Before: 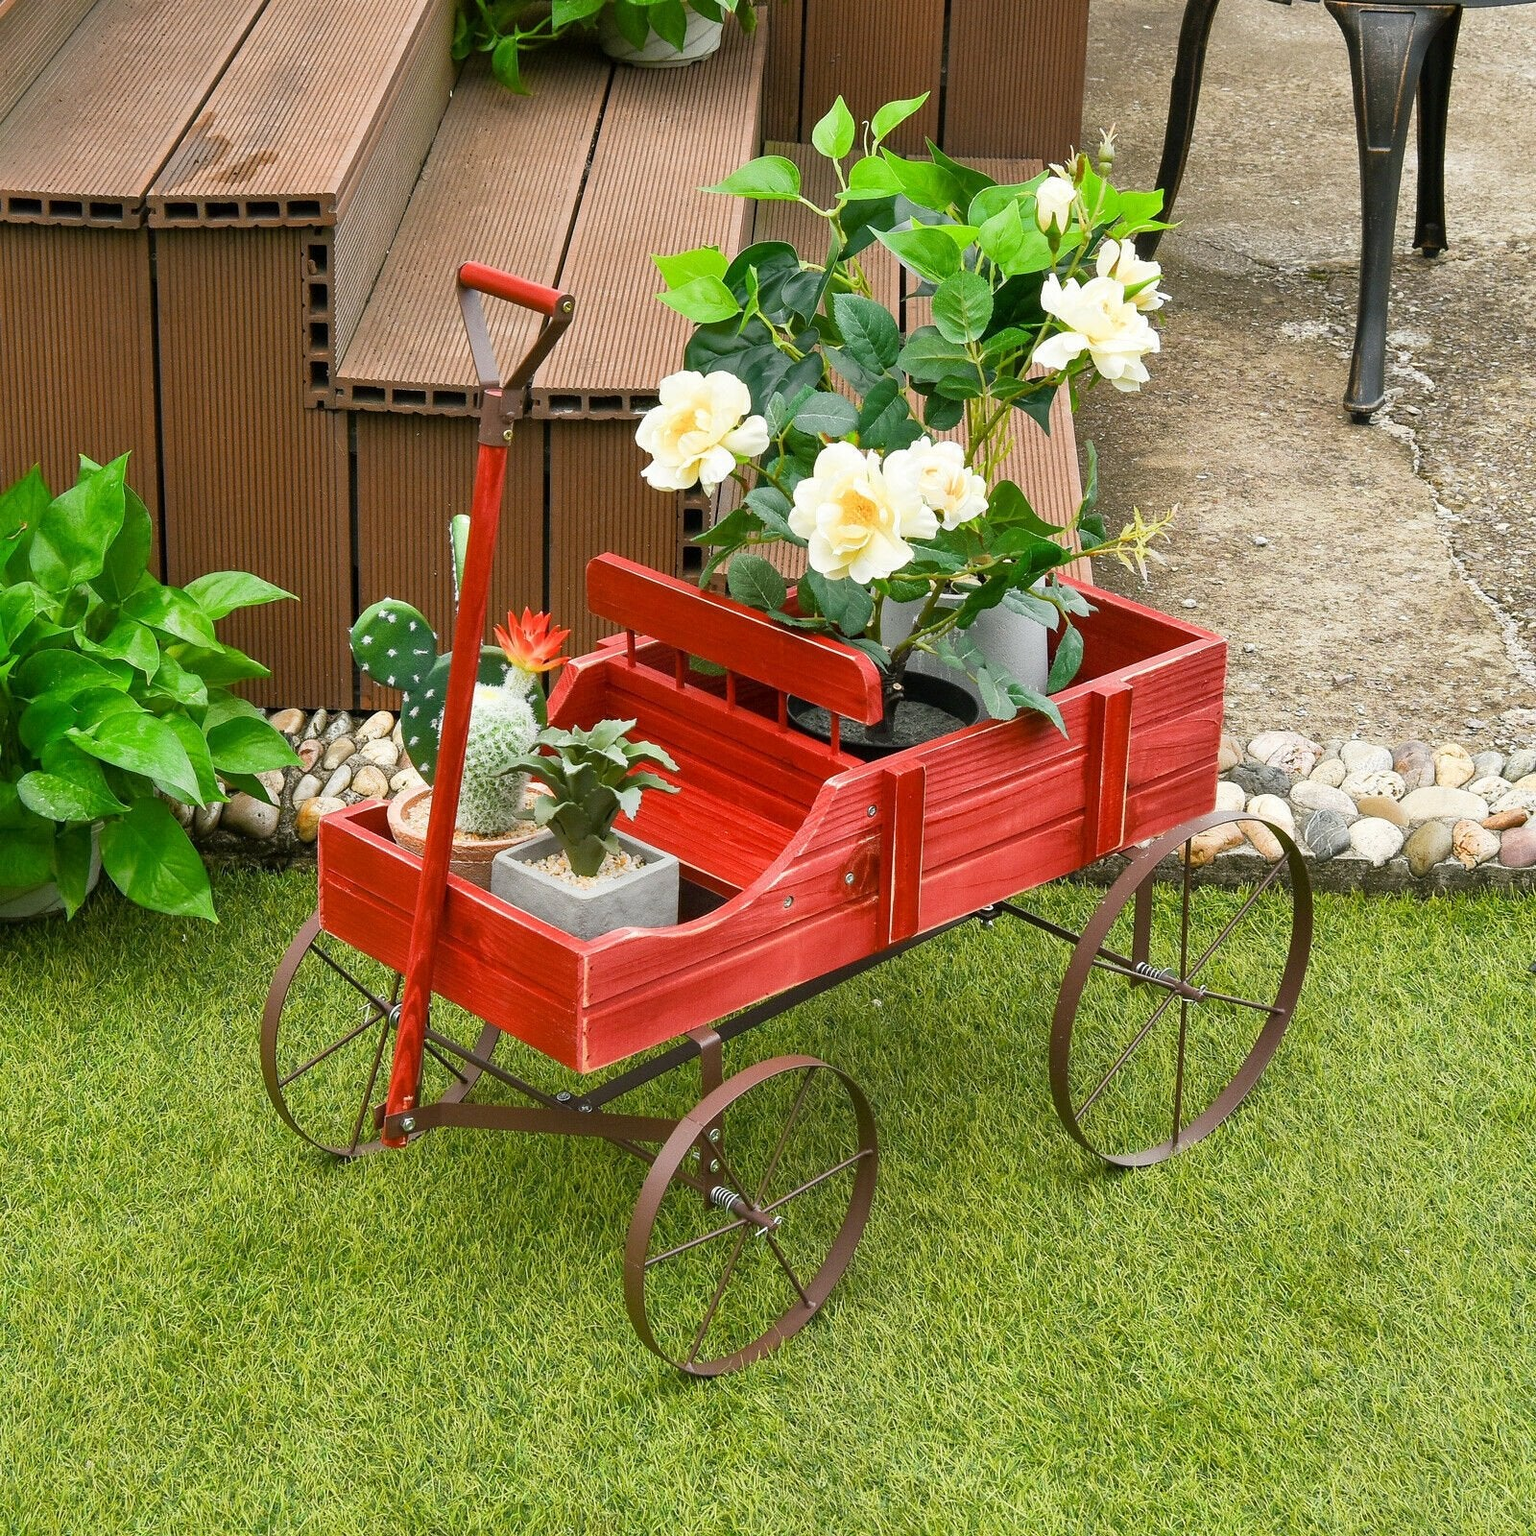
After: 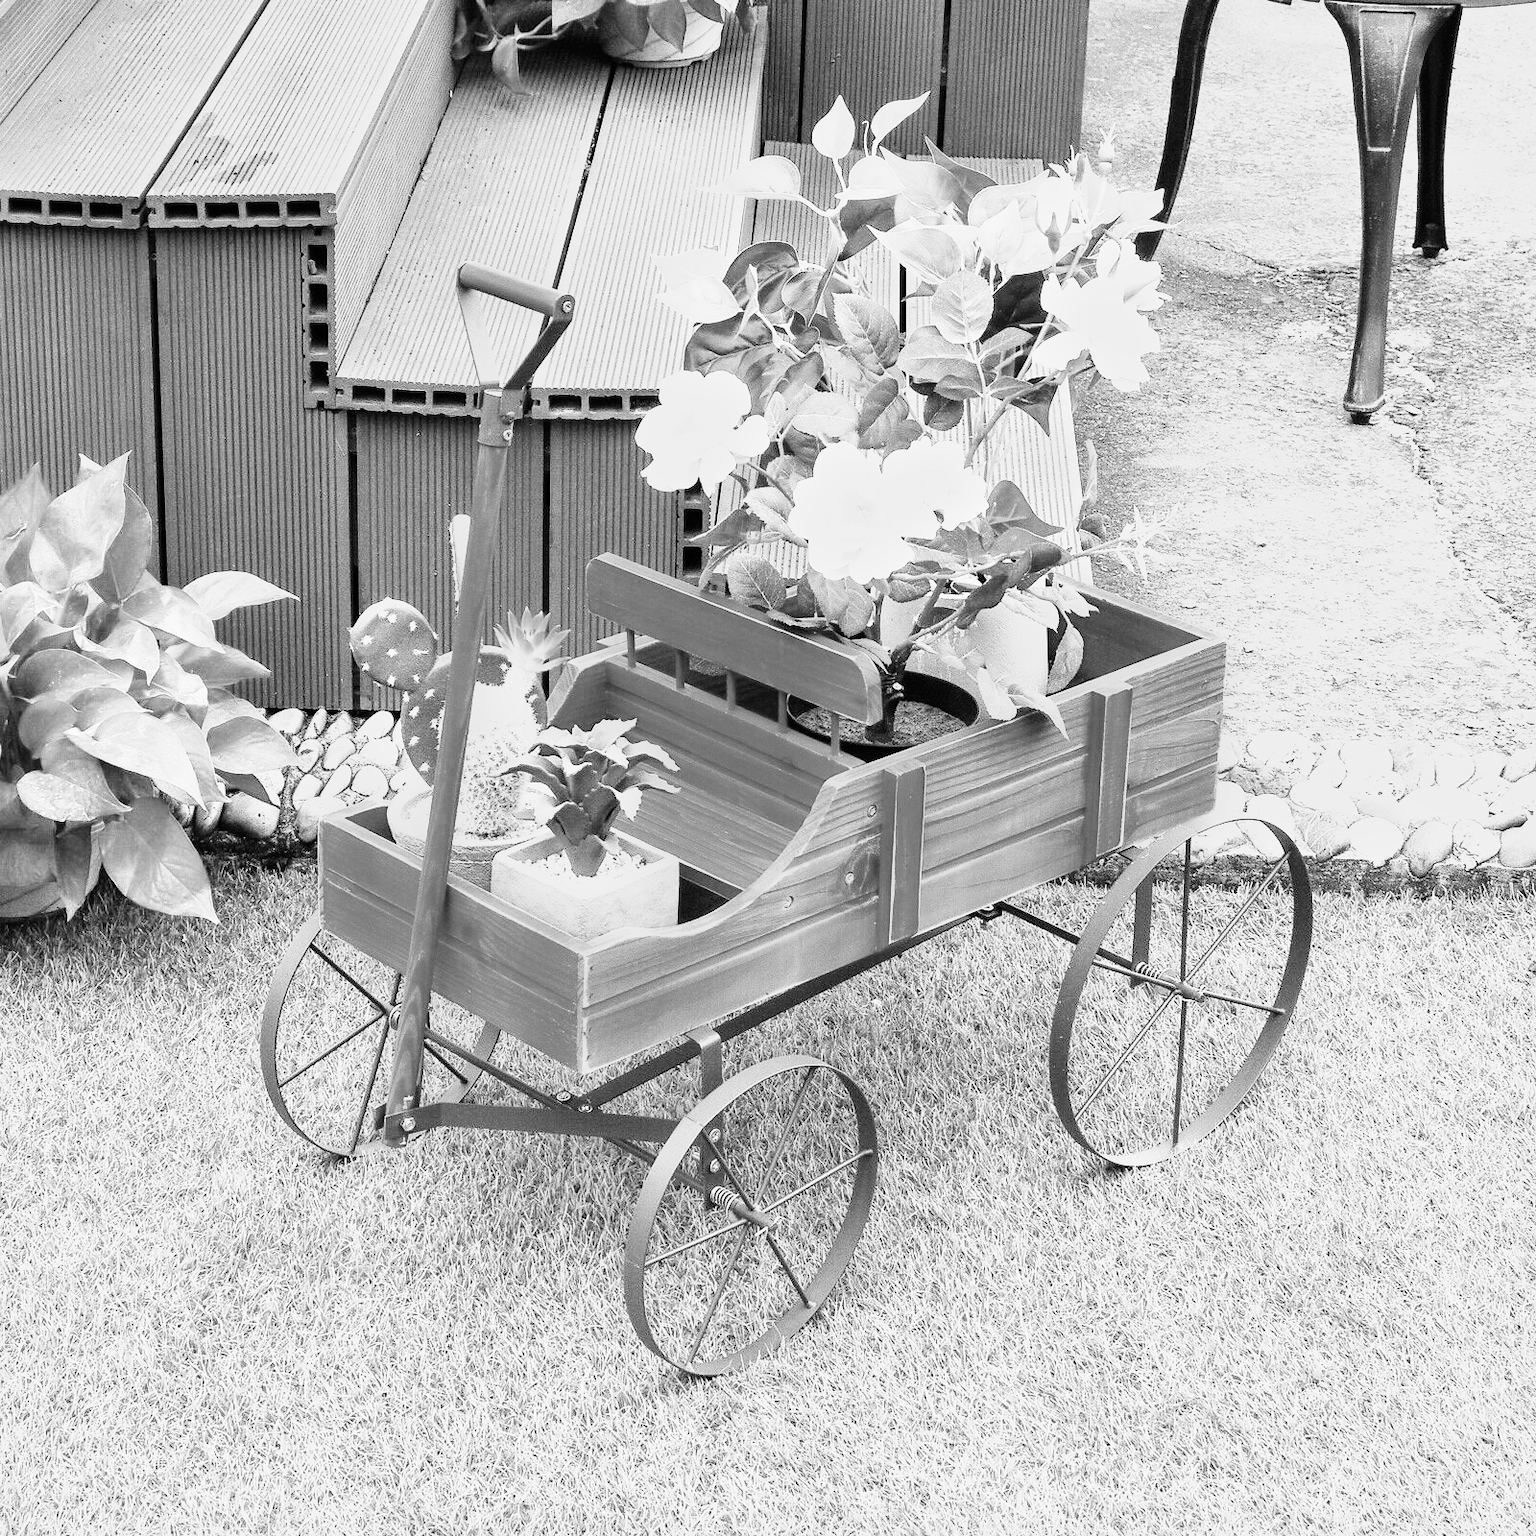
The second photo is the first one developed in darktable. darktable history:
monochrome: a -74.22, b 78.2
base curve: curves: ch0 [(0, 0) (0.007, 0.004) (0.027, 0.03) (0.046, 0.07) (0.207, 0.54) (0.442, 0.872) (0.673, 0.972) (1, 1)], preserve colors none
exposure: exposure 0.559 EV, compensate highlight preservation false
white balance: red 0.925, blue 1.046
velvia: strength 29%
